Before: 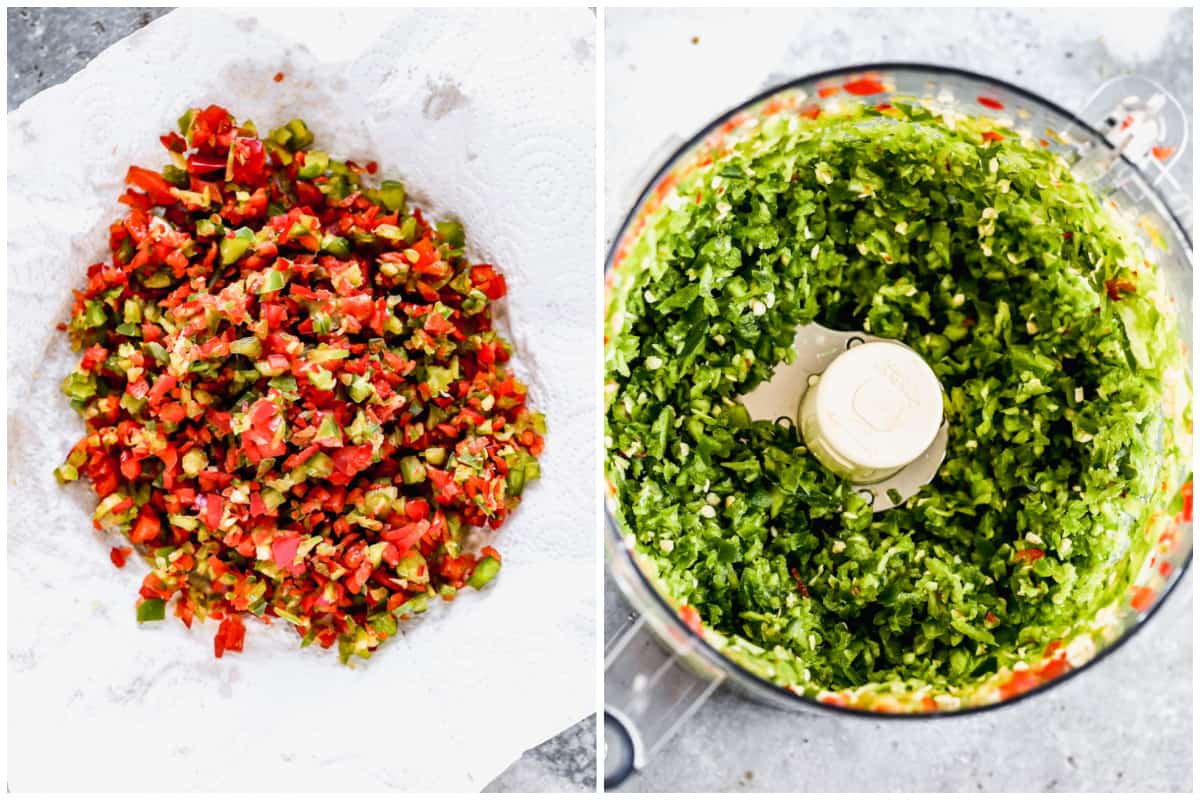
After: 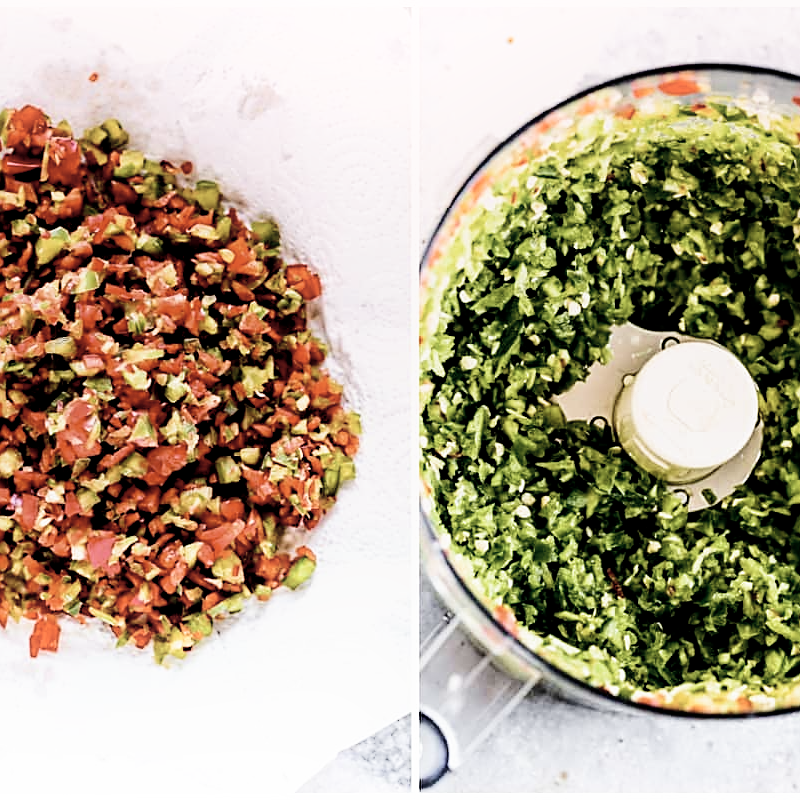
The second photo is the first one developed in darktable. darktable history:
shadows and highlights: shadows -40.15, highlights 62.88, soften with gaussian
color correction: saturation 0.57
filmic rgb: black relative exposure -6.3 EV, white relative exposure 2.8 EV, threshold 3 EV, target black luminance 0%, hardness 4.6, latitude 67.35%, contrast 1.292, shadows ↔ highlights balance -3.5%, preserve chrominance no, color science v4 (2020), contrast in shadows soft, enable highlight reconstruction true
crop and rotate: left 15.446%, right 17.836%
contrast brightness saturation: contrast 0.07
graduated density: density 0.38 EV, hardness 21%, rotation -6.11°, saturation 32%
sharpen: on, module defaults
velvia: on, module defaults
